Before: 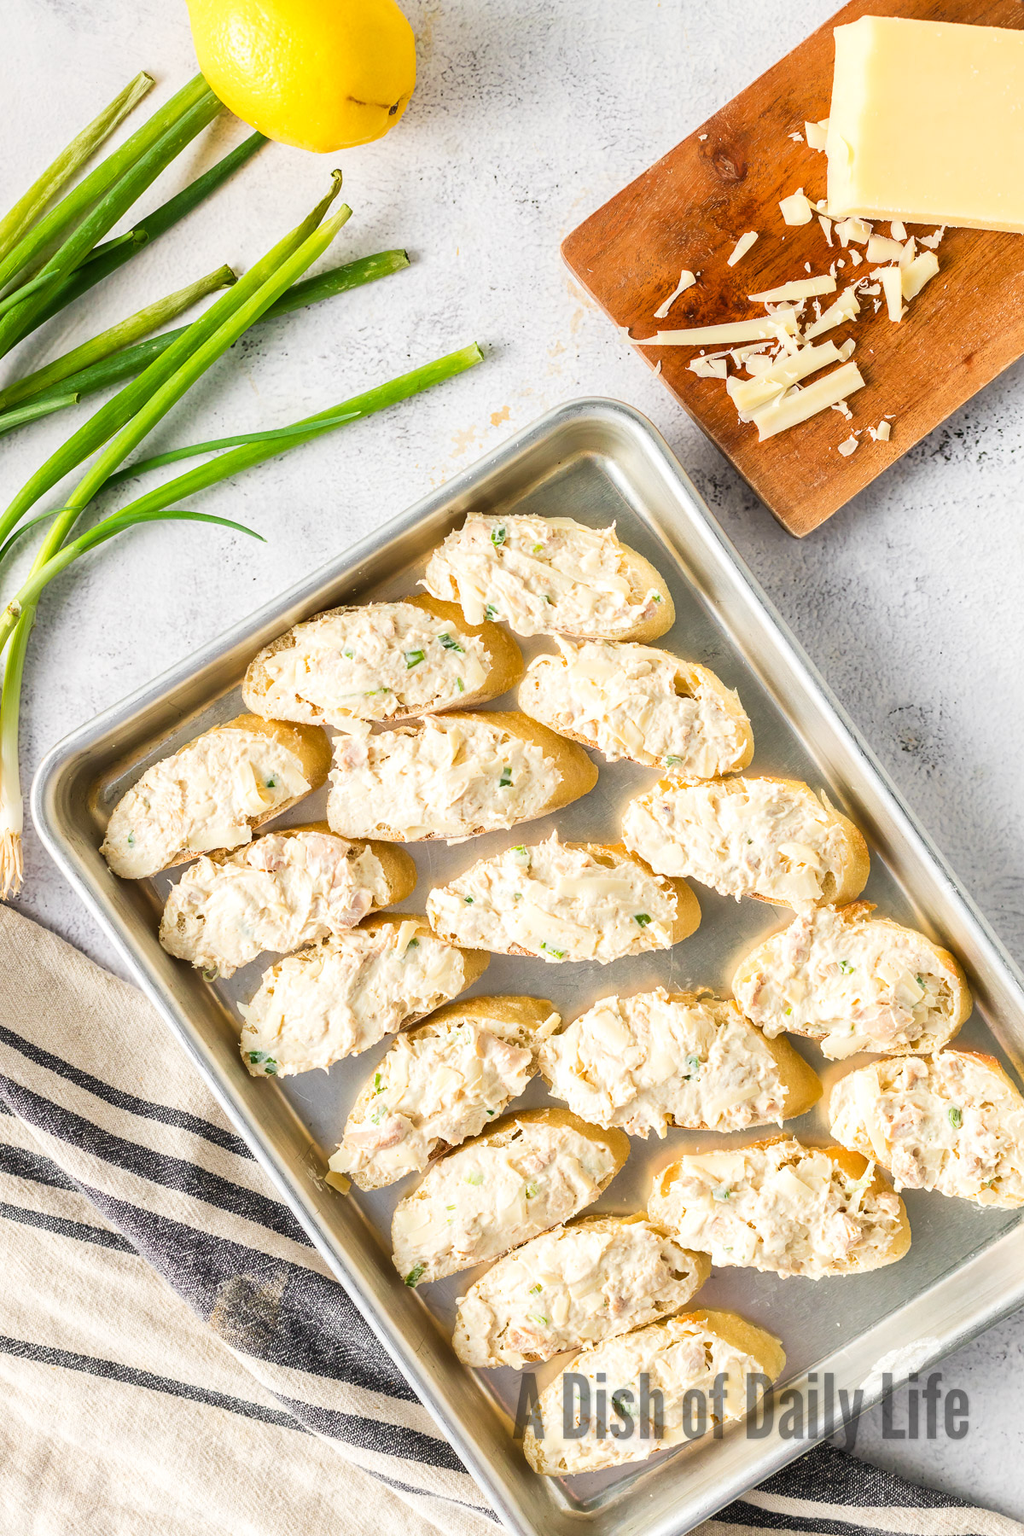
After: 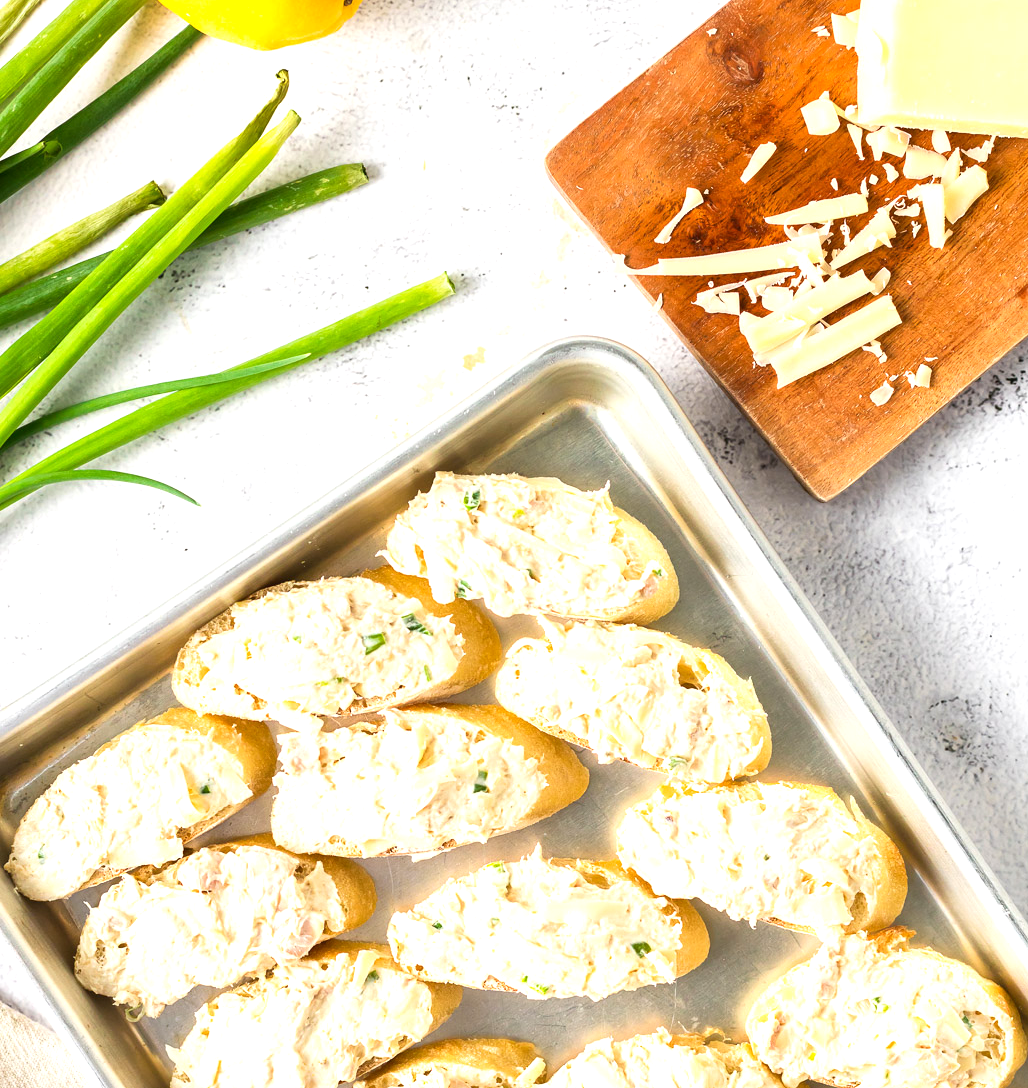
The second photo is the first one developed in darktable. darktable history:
exposure: black level correction 0.001, exposure 0.5 EV, compensate exposure bias true, compensate highlight preservation false
crop and rotate: left 9.345%, top 7.22%, right 4.982%, bottom 32.331%
